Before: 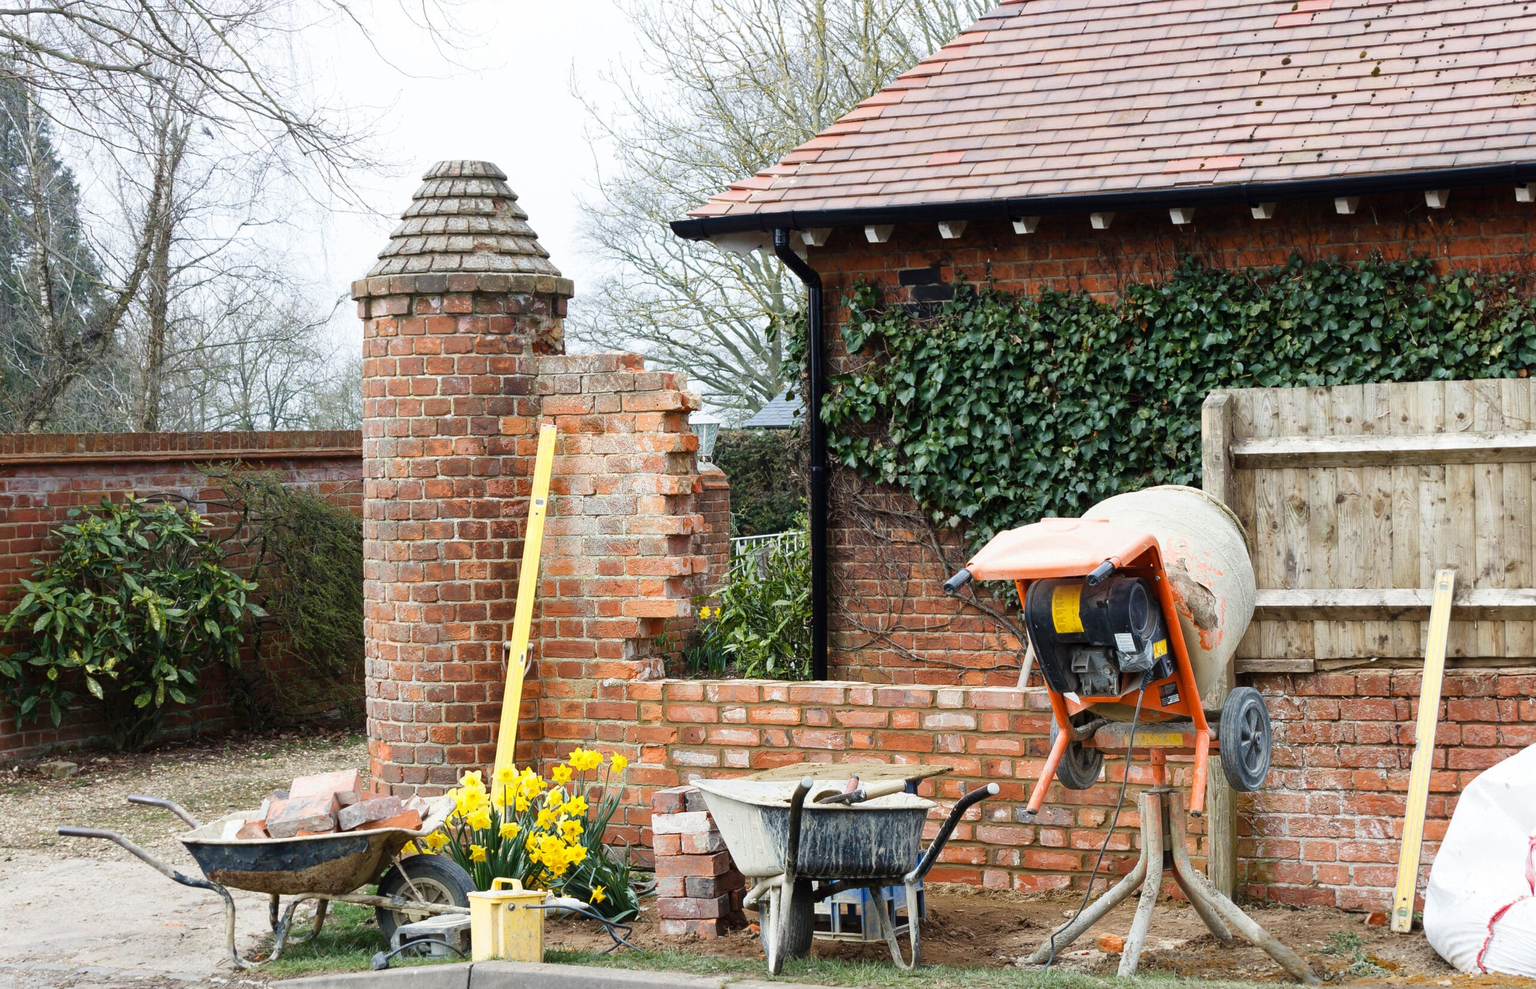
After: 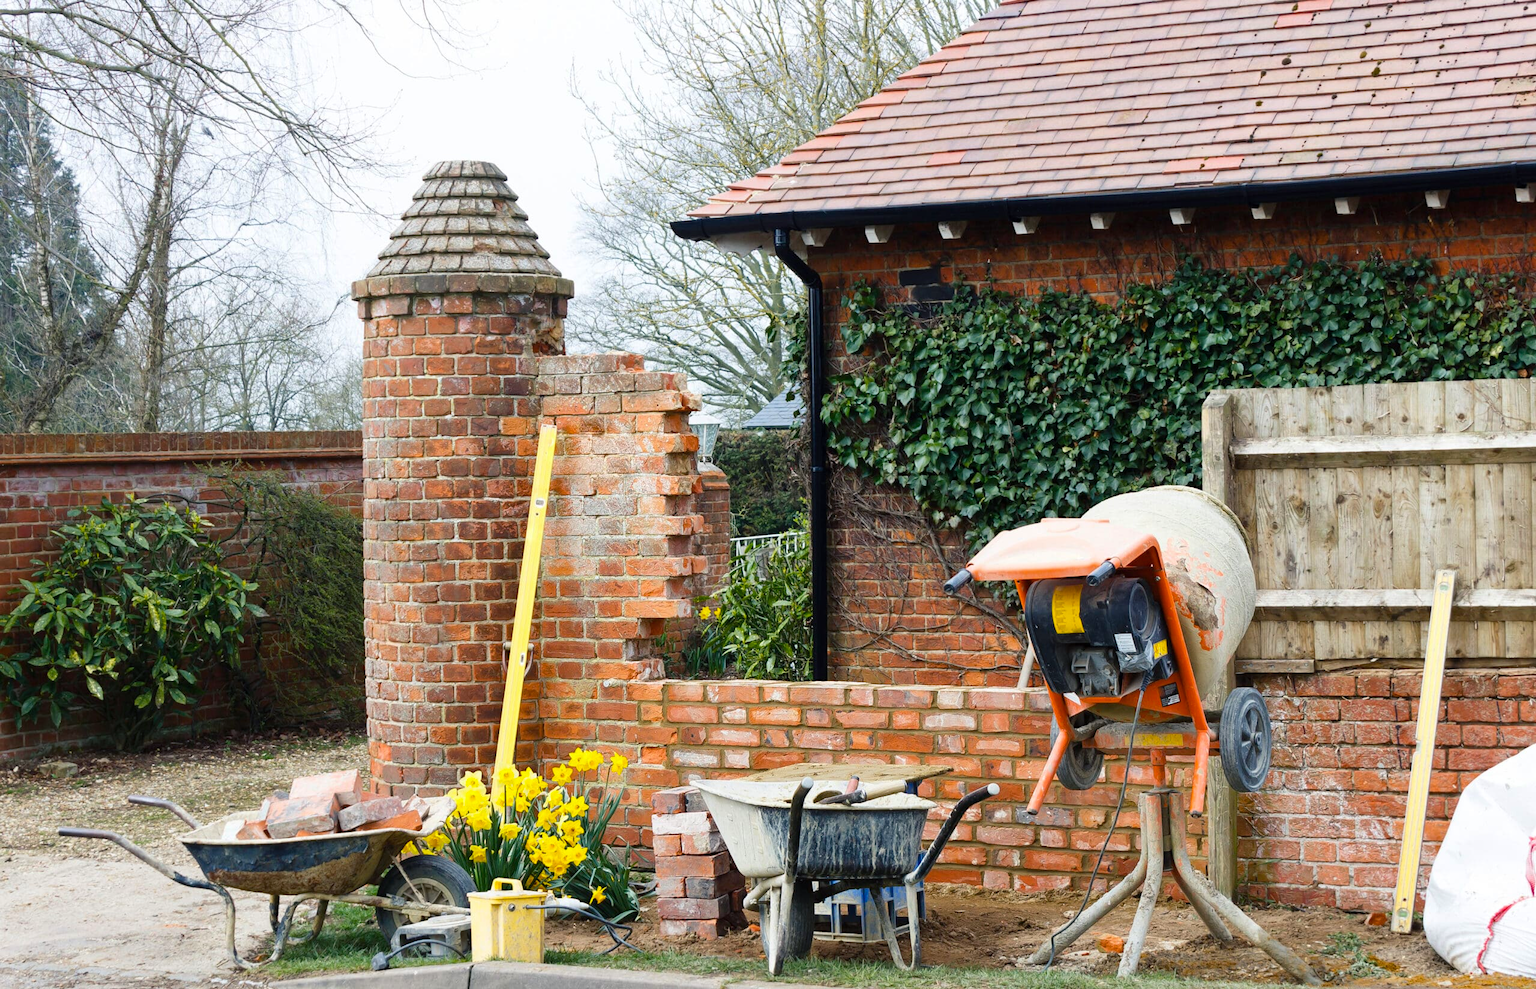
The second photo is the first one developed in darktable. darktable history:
color balance rgb: shadows lift › chroma 2.958%, shadows lift › hue 242.61°, global offset › hue 169.62°, perceptual saturation grading › global saturation 18.123%, global vibrance 9.838%
